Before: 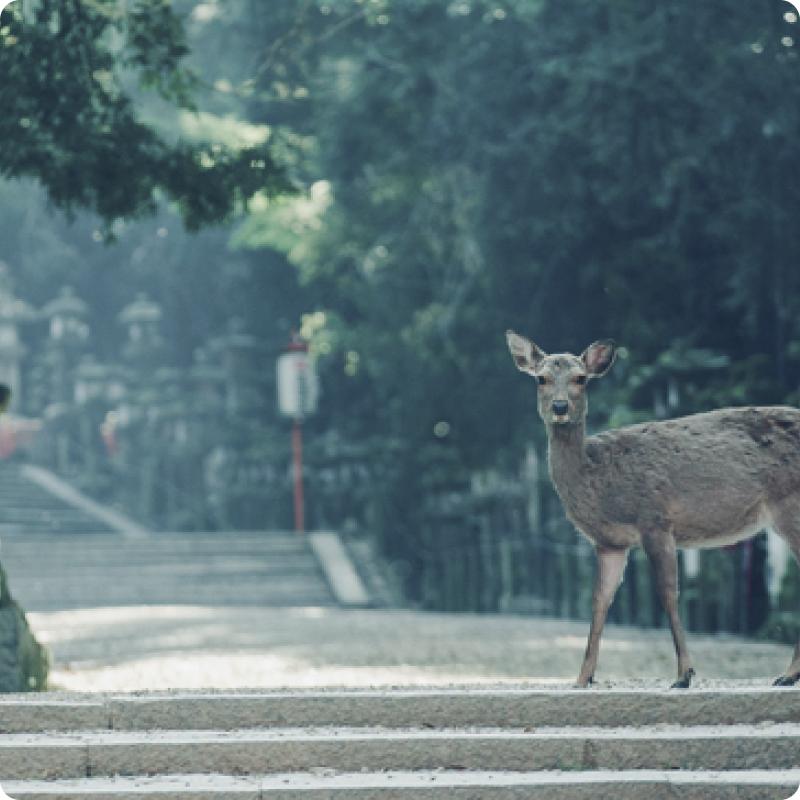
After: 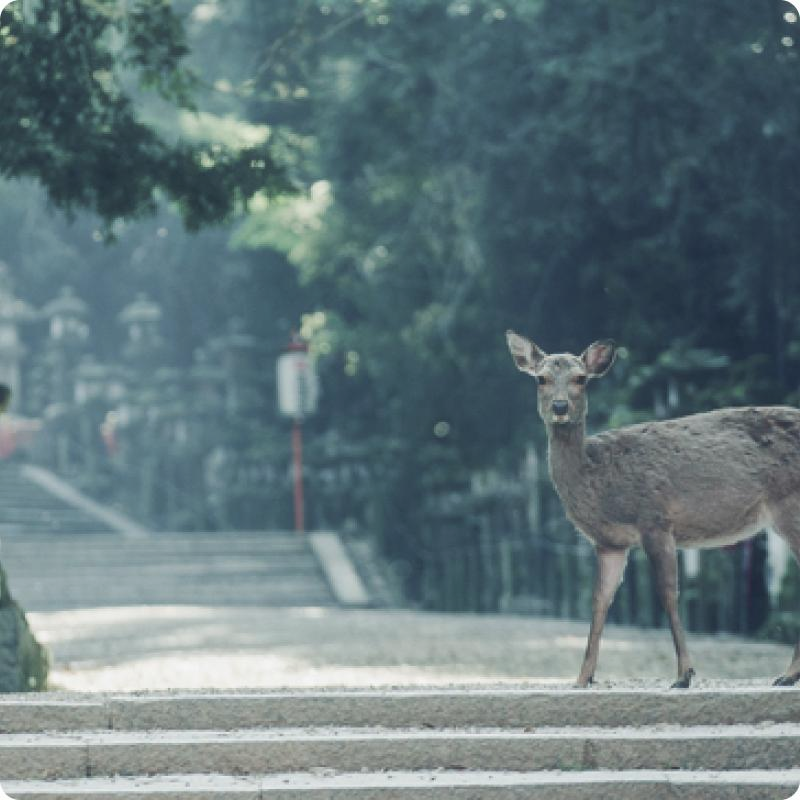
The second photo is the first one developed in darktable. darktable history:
color balance: mode lift, gamma, gain (sRGB)
haze removal: strength -0.1, adaptive false
